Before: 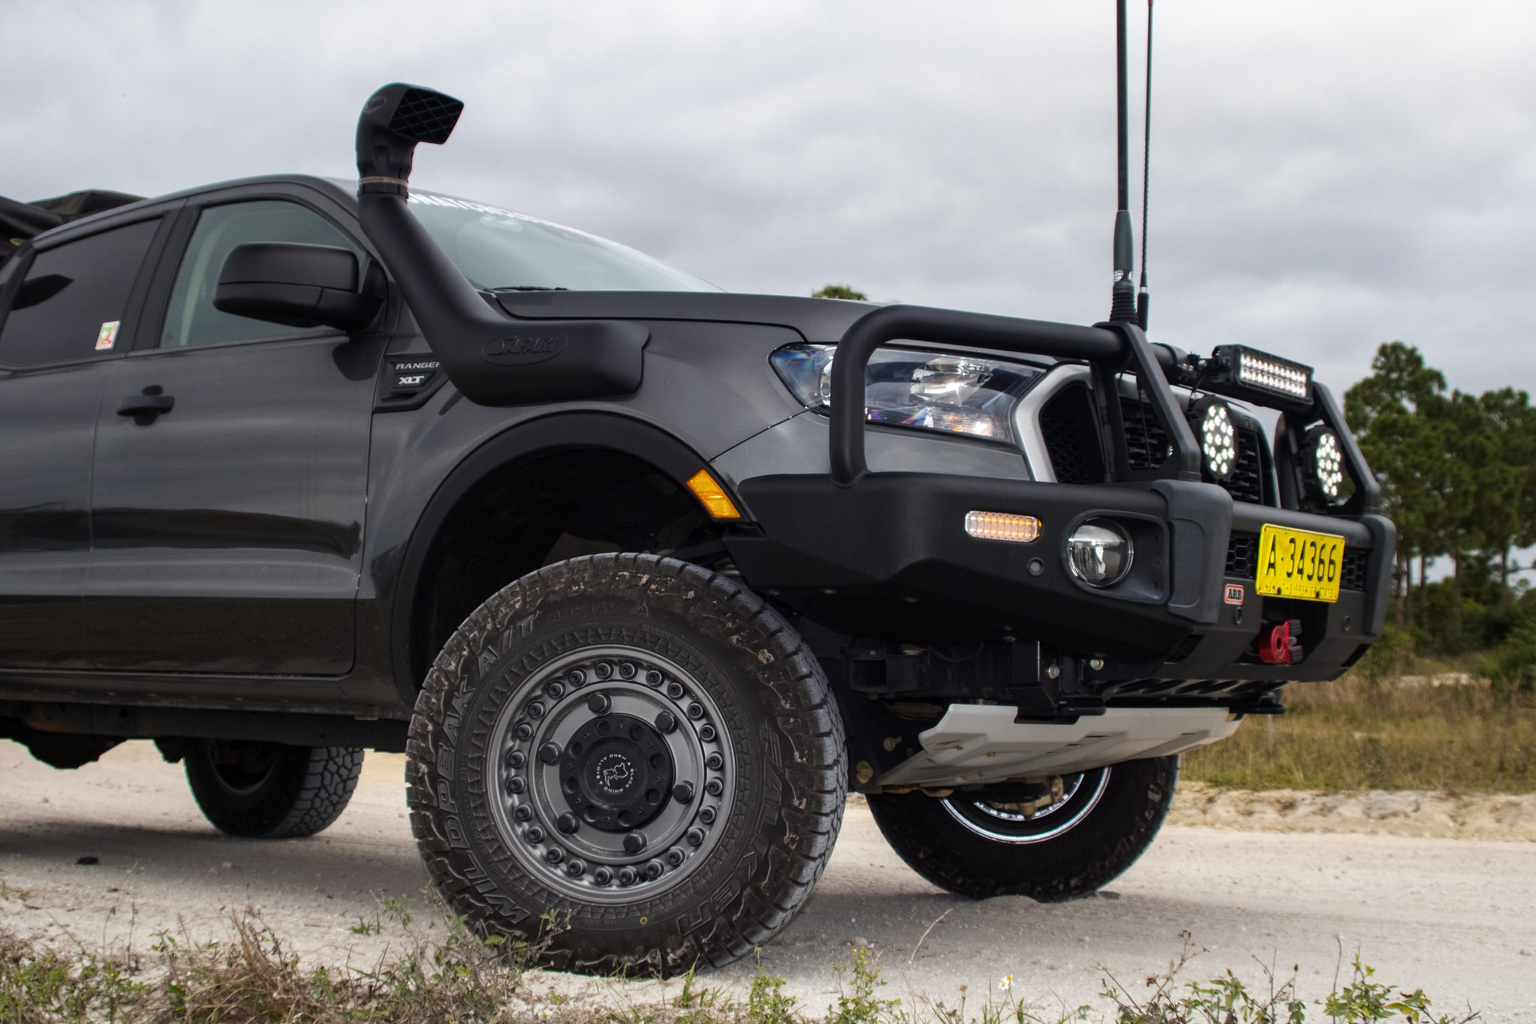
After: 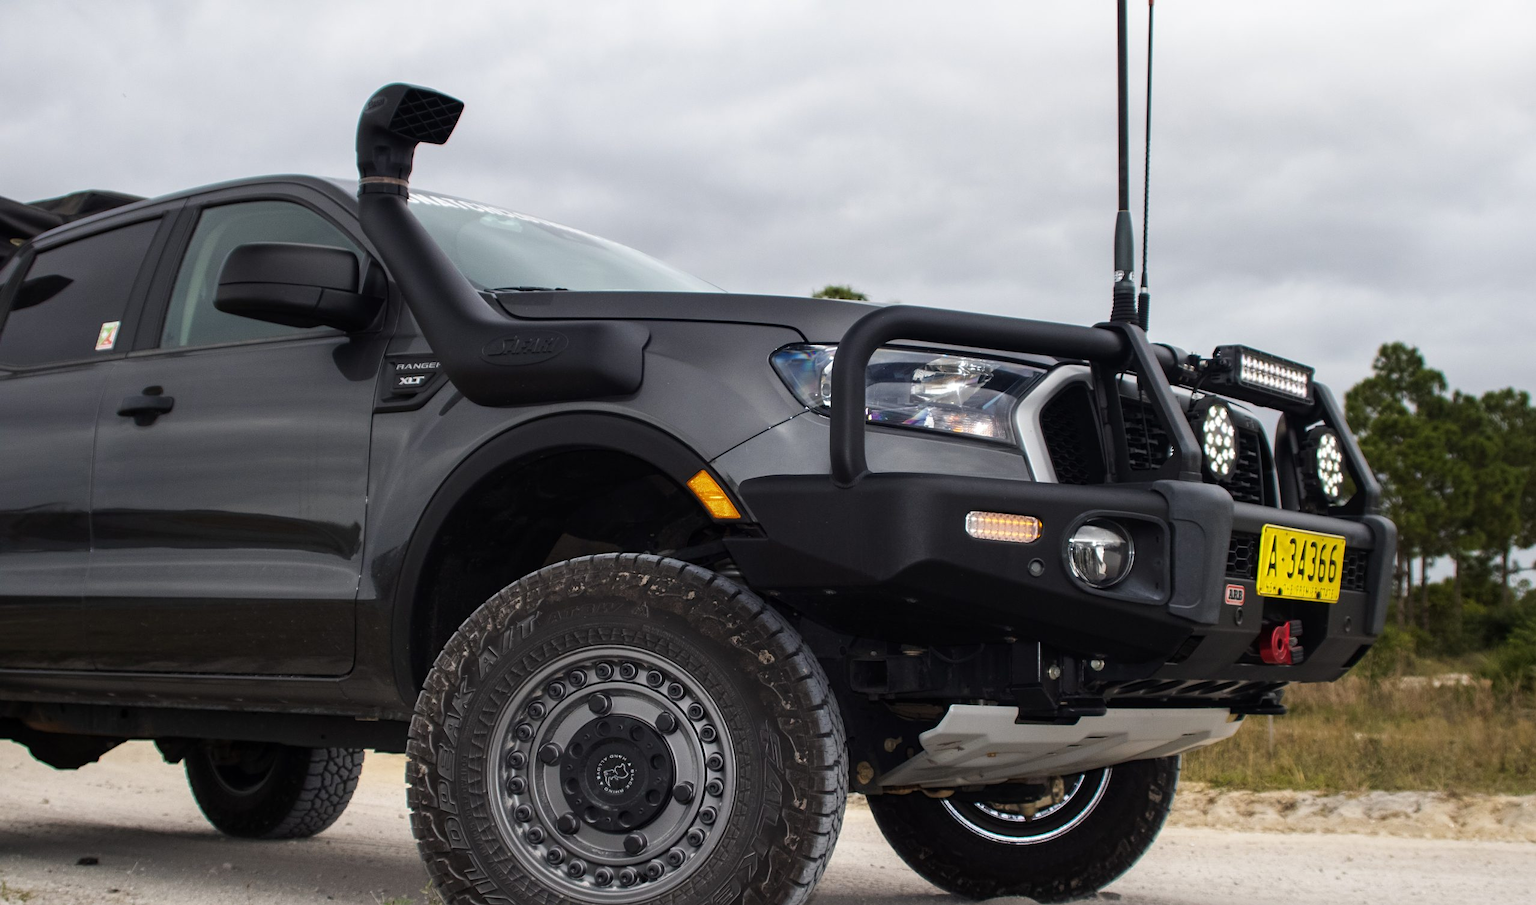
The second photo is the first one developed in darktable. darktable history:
crop and rotate: top 0%, bottom 11.559%
sharpen: amount 0.204
